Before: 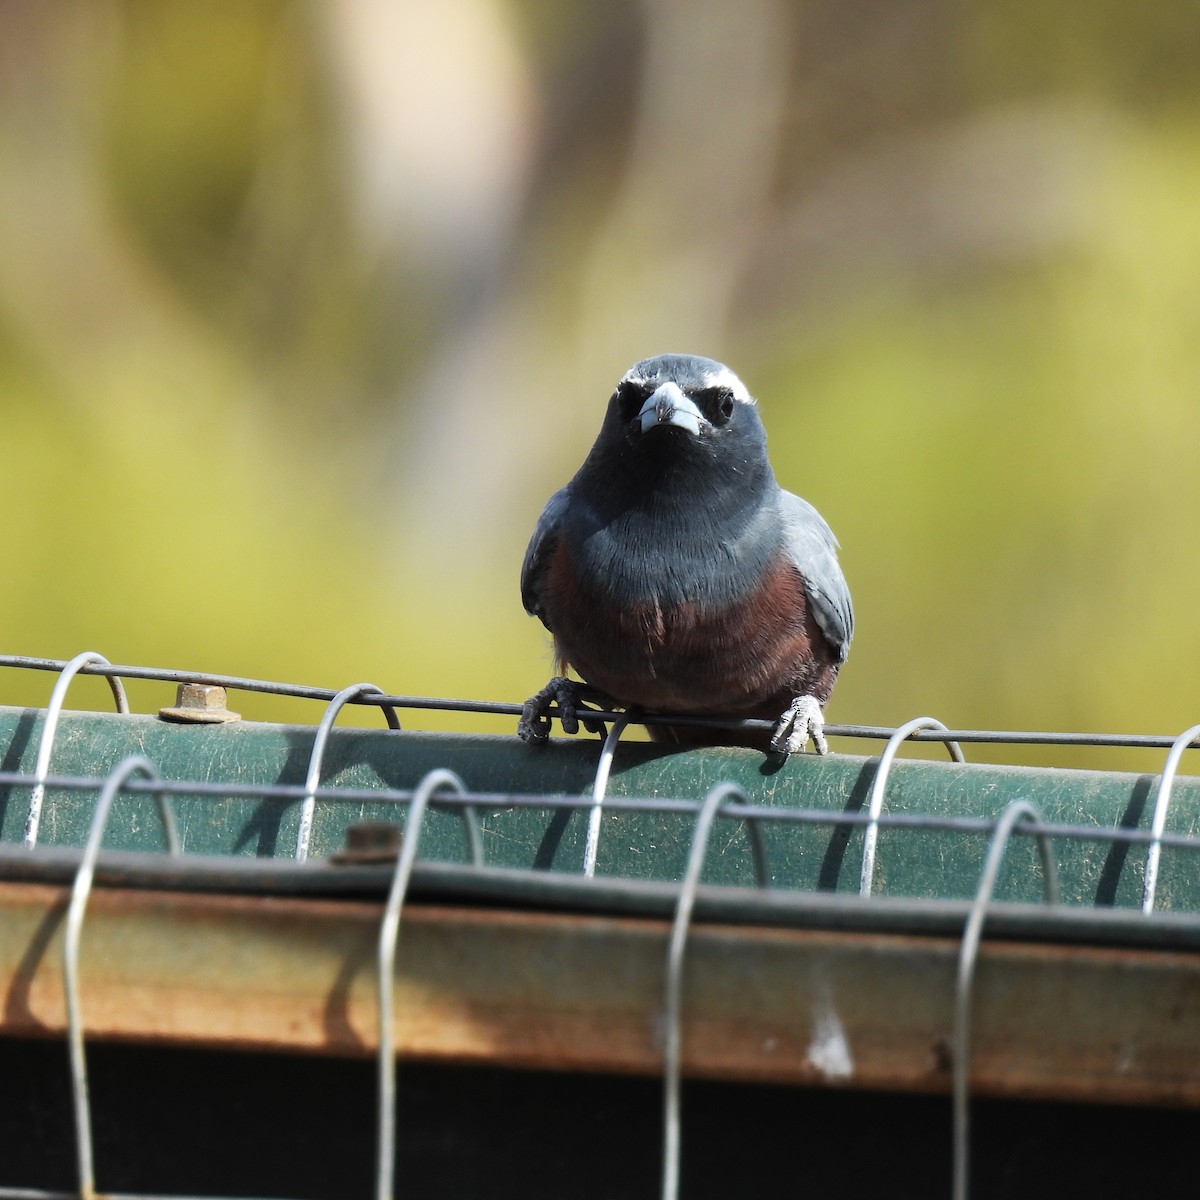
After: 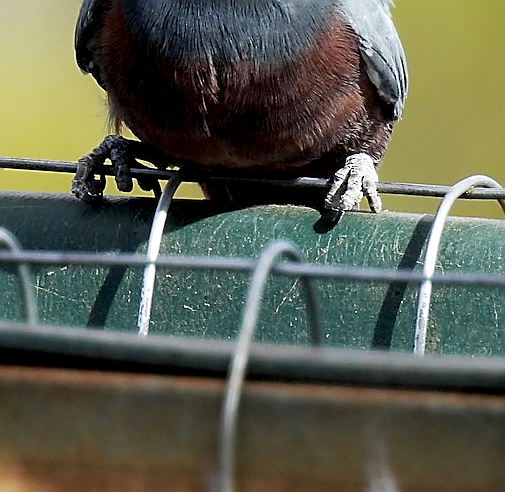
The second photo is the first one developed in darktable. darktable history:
crop: left 37.221%, top 45.169%, right 20.63%, bottom 13.777%
sharpen: radius 1.4, amount 1.25, threshold 0.7
exposure: black level correction 0.01, exposure 0.011 EV, compensate highlight preservation false
